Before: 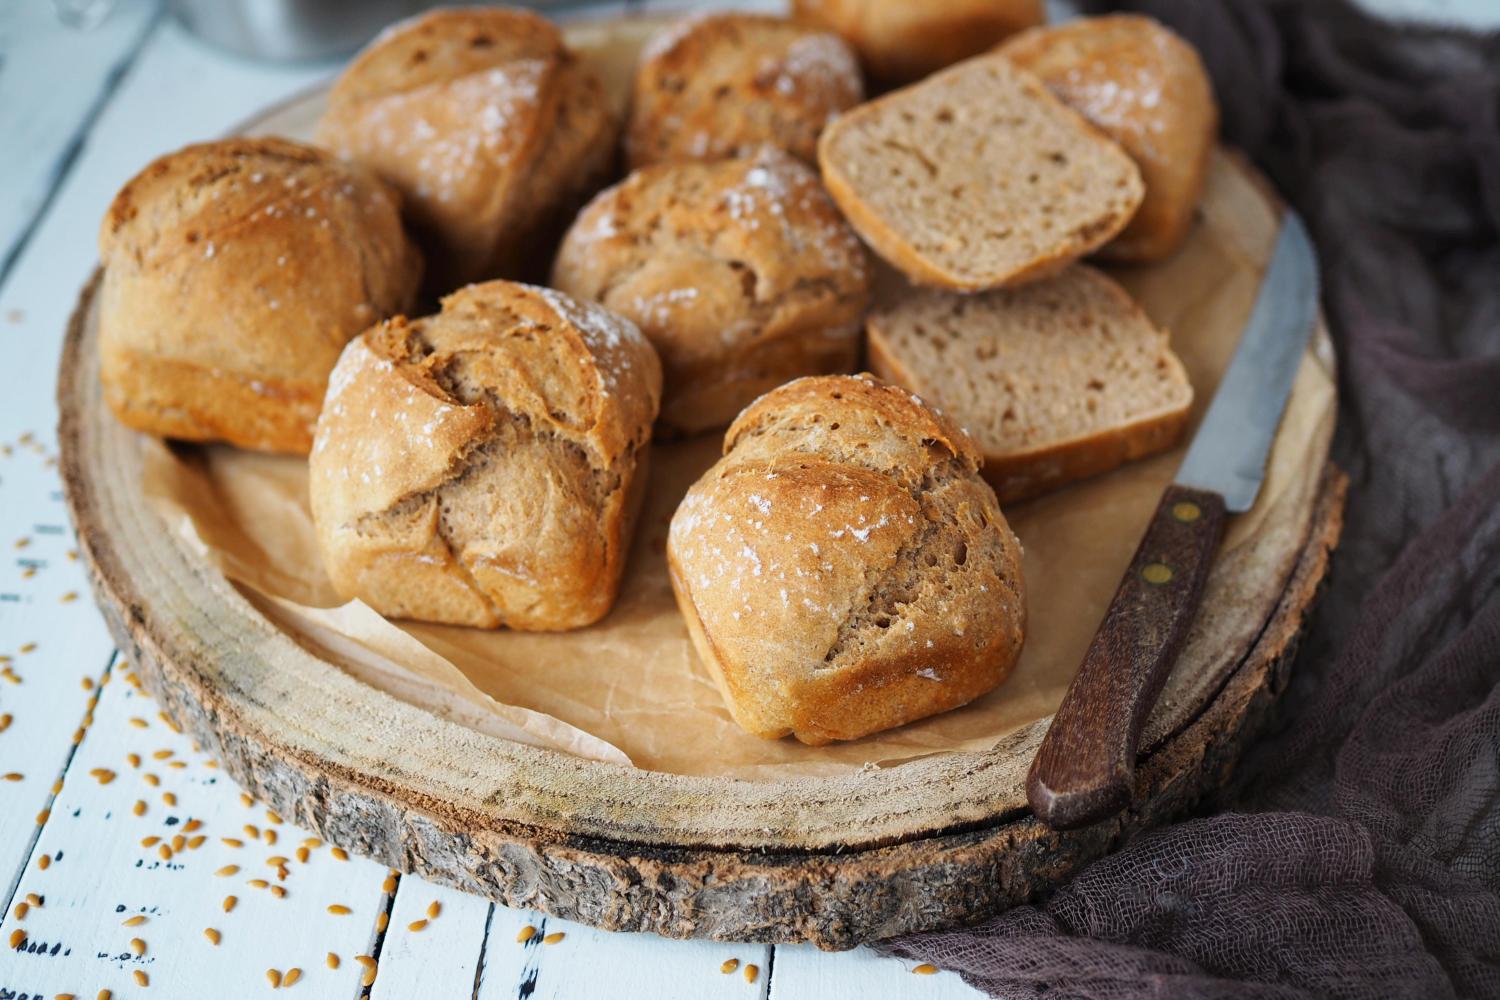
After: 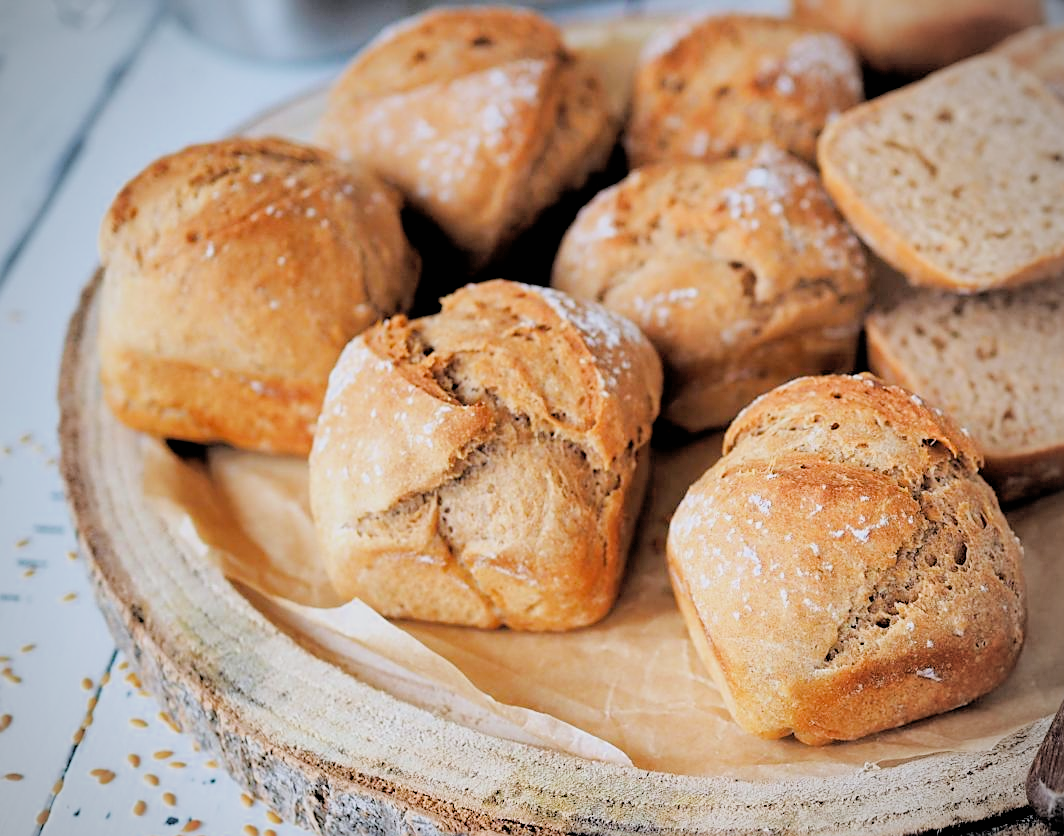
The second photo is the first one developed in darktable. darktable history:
sharpen: on, module defaults
shadows and highlights: on, module defaults
filmic rgb: black relative exposure -2.77 EV, white relative exposure 4.56 EV, hardness 1.77, contrast 1.252
crop: right 29.011%, bottom 16.396%
vignetting: fall-off radius 63.29%, brightness -0.445, saturation -0.686
exposure: black level correction 0, exposure 1 EV, compensate highlight preservation false
color calibration: illuminant as shot in camera, x 0.358, y 0.373, temperature 4628.91 K, gamut compression 0.979
